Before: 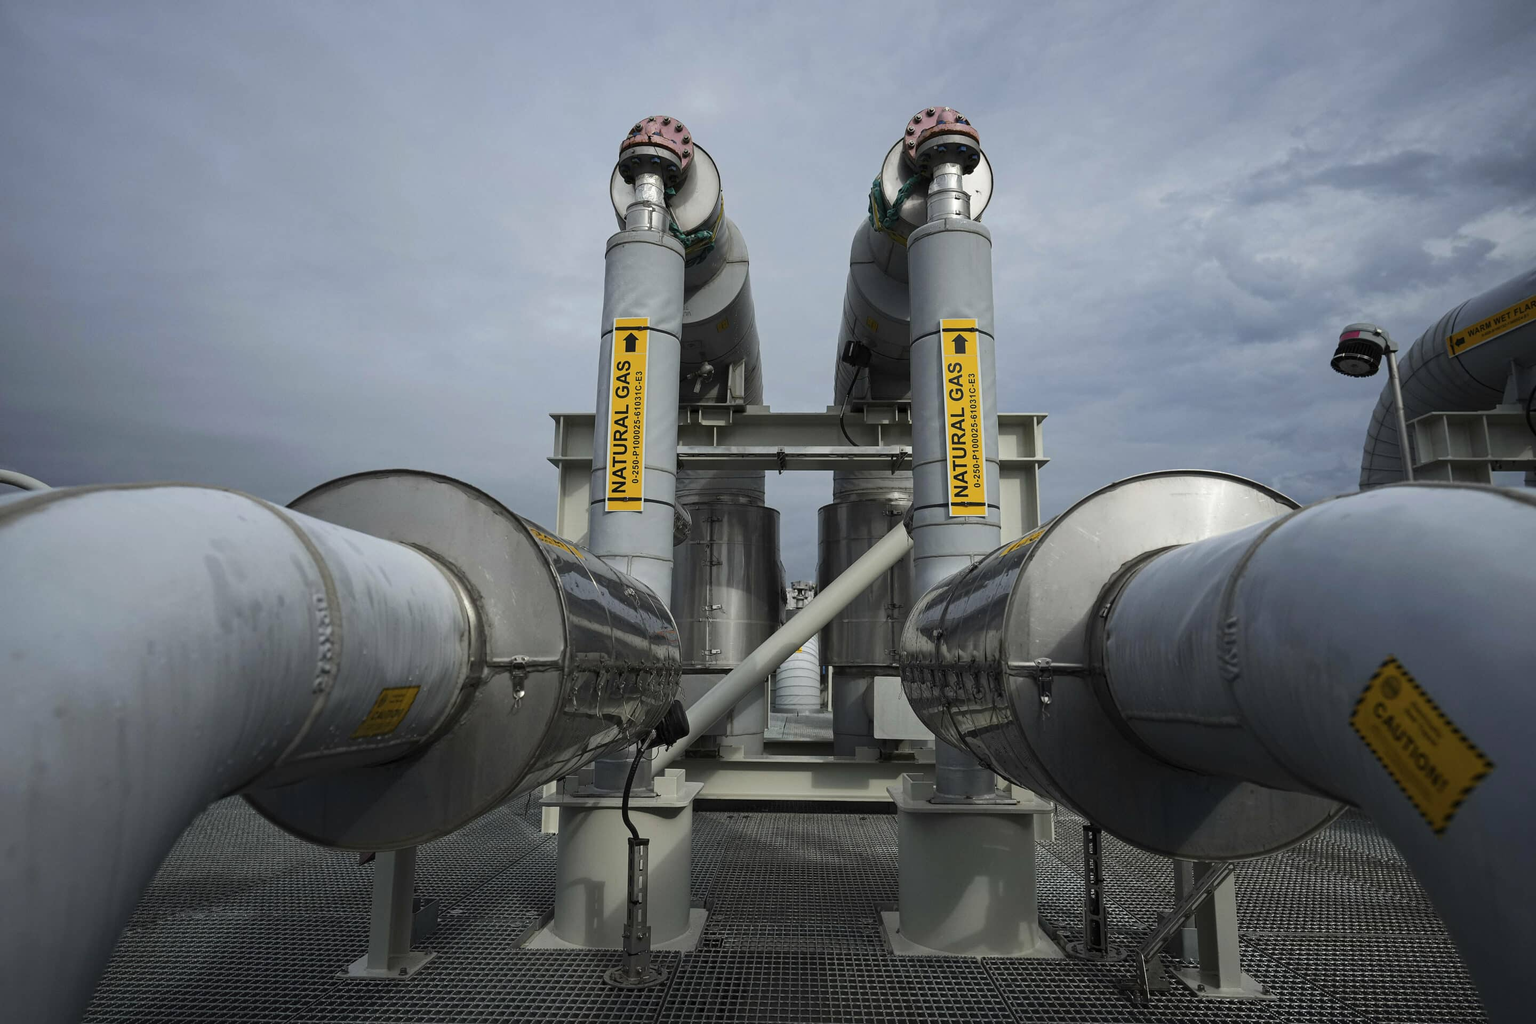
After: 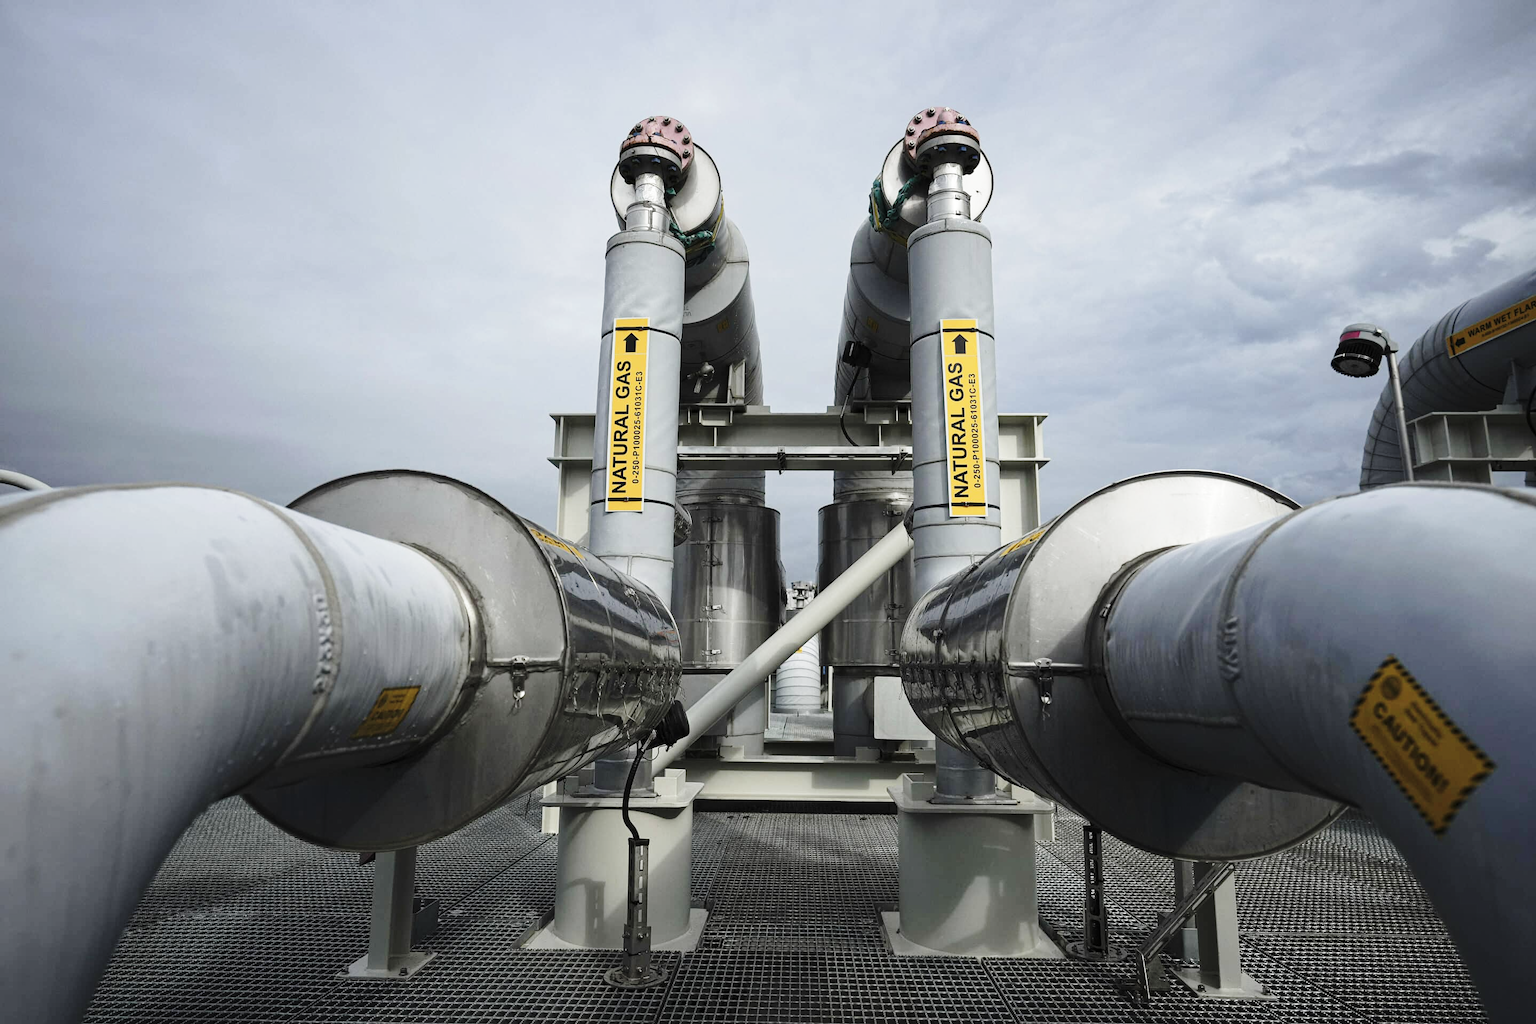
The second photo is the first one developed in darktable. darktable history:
color correction: saturation 0.8
base curve: curves: ch0 [(0, 0) (0.028, 0.03) (0.121, 0.232) (0.46, 0.748) (0.859, 0.968) (1, 1)], preserve colors none
